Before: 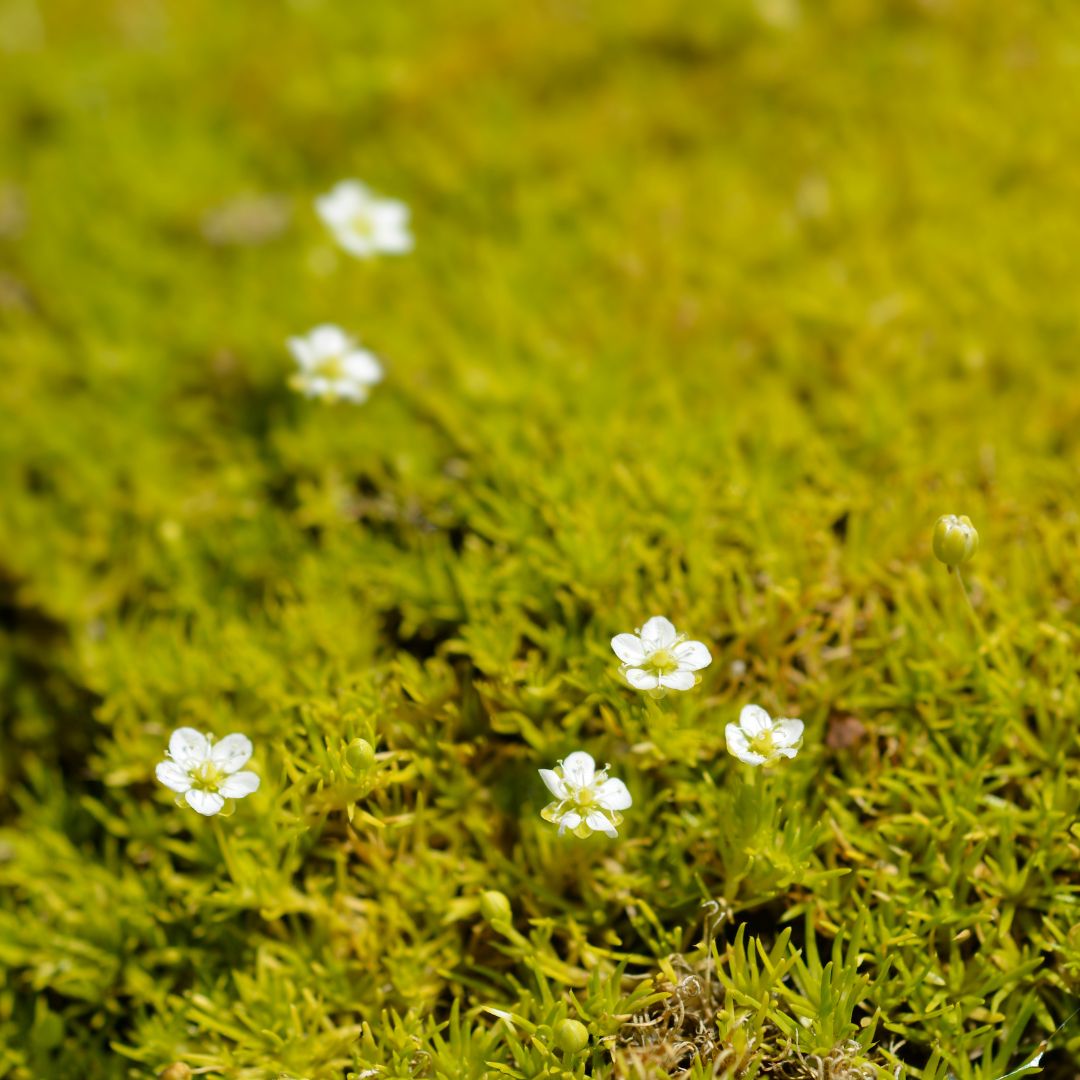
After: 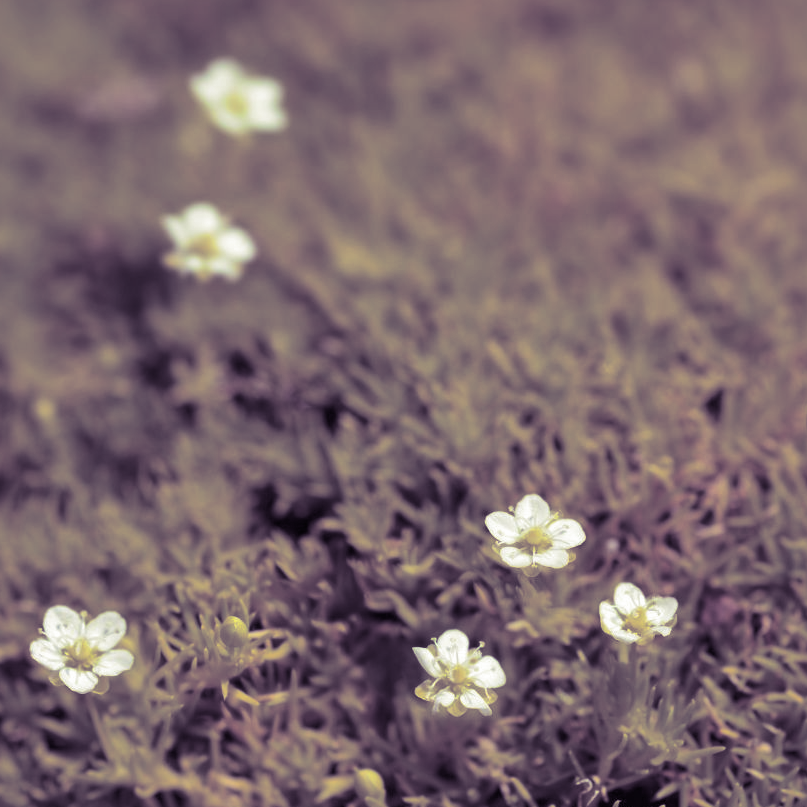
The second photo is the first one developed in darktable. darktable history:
crop and rotate: left 11.831%, top 11.346%, right 13.429%, bottom 13.899%
contrast brightness saturation: saturation -0.05
split-toning: shadows › hue 266.4°, shadows › saturation 0.4, highlights › hue 61.2°, highlights › saturation 0.3, compress 0%
shadows and highlights: on, module defaults
